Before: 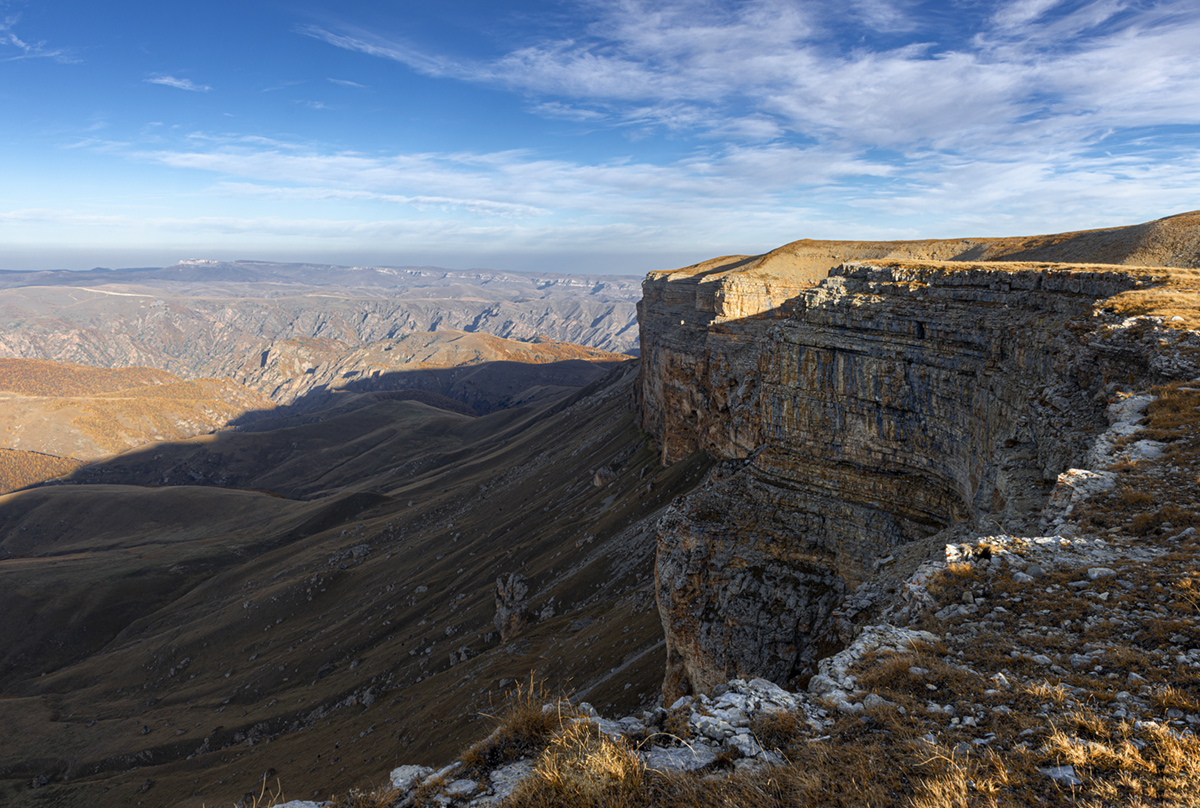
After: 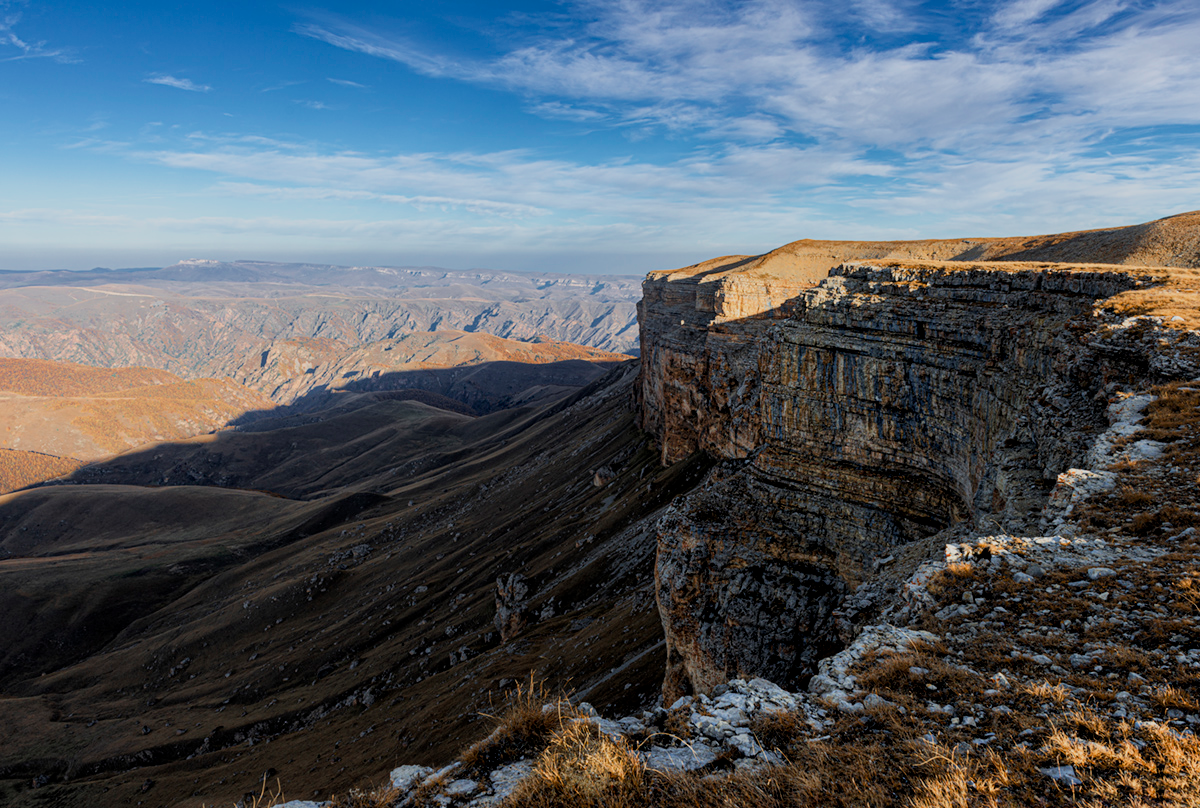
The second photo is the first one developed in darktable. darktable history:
filmic rgb: black relative exposure -7.65 EV, white relative exposure 4.56 EV, hardness 3.61
velvia: strength 14.32%
local contrast: highlights 101%, shadows 98%, detail 120%, midtone range 0.2
